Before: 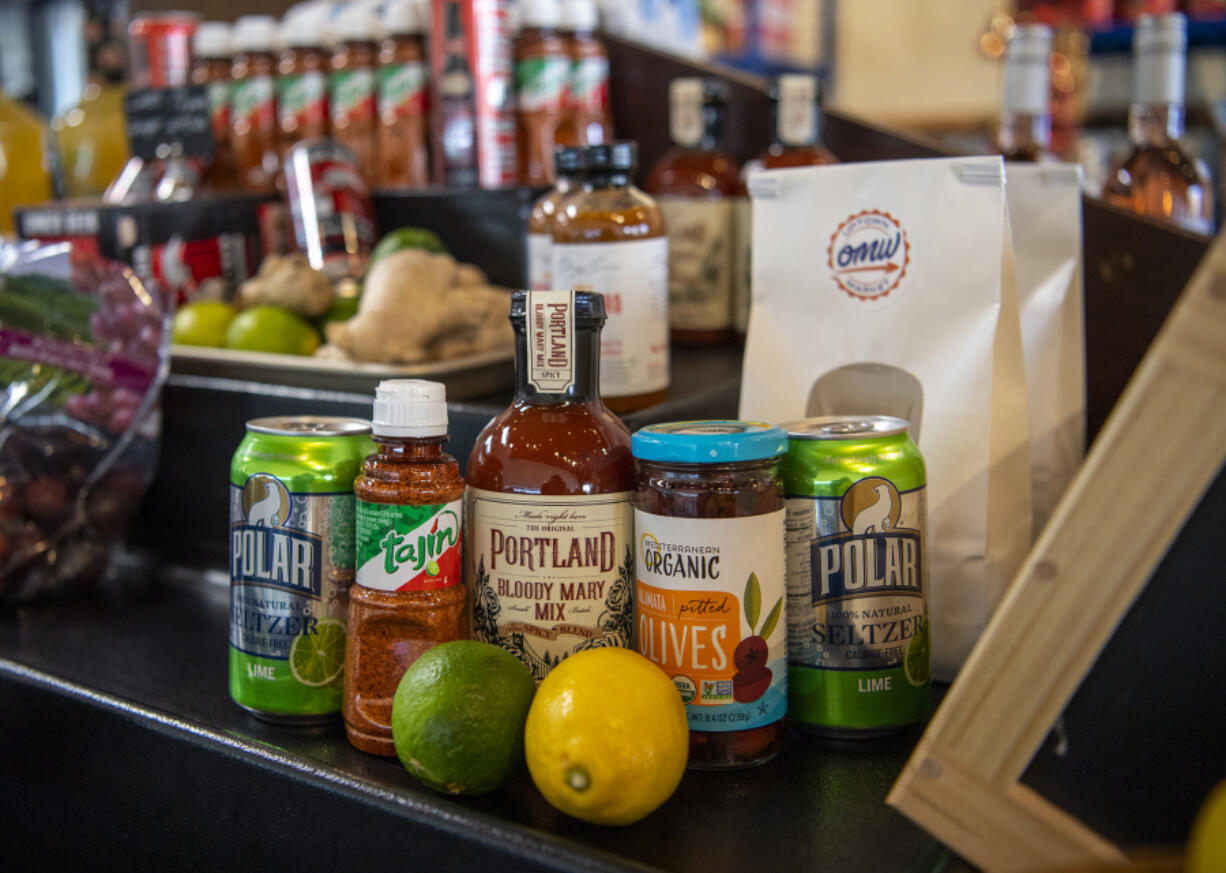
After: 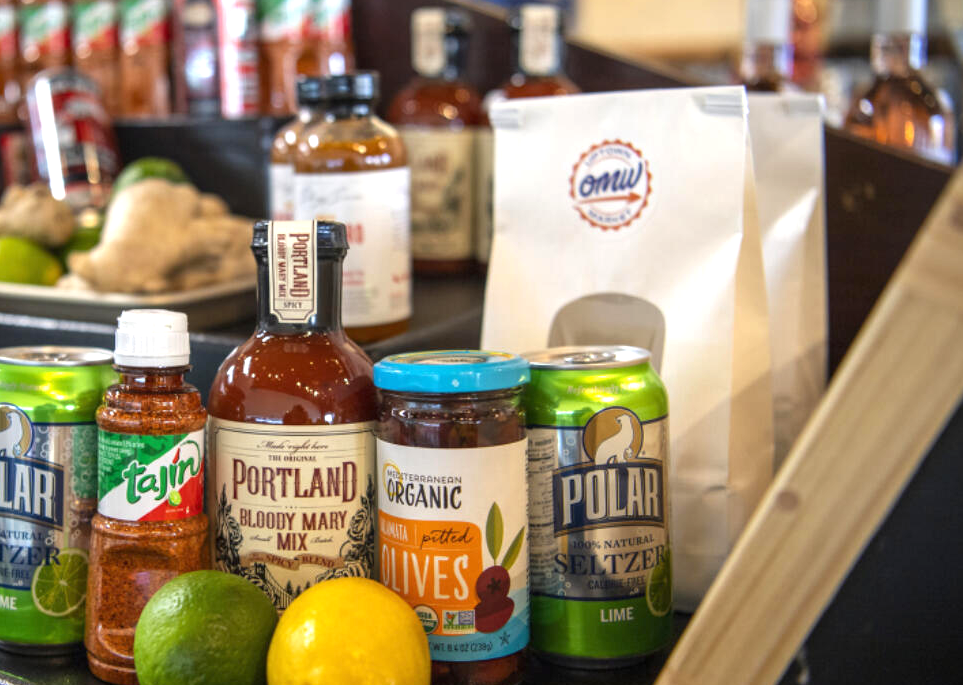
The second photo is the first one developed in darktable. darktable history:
exposure: black level correction 0, exposure 0.693 EV, compensate highlight preservation false
crop and rotate: left 21.113%, top 8.044%, right 0.331%, bottom 13.477%
